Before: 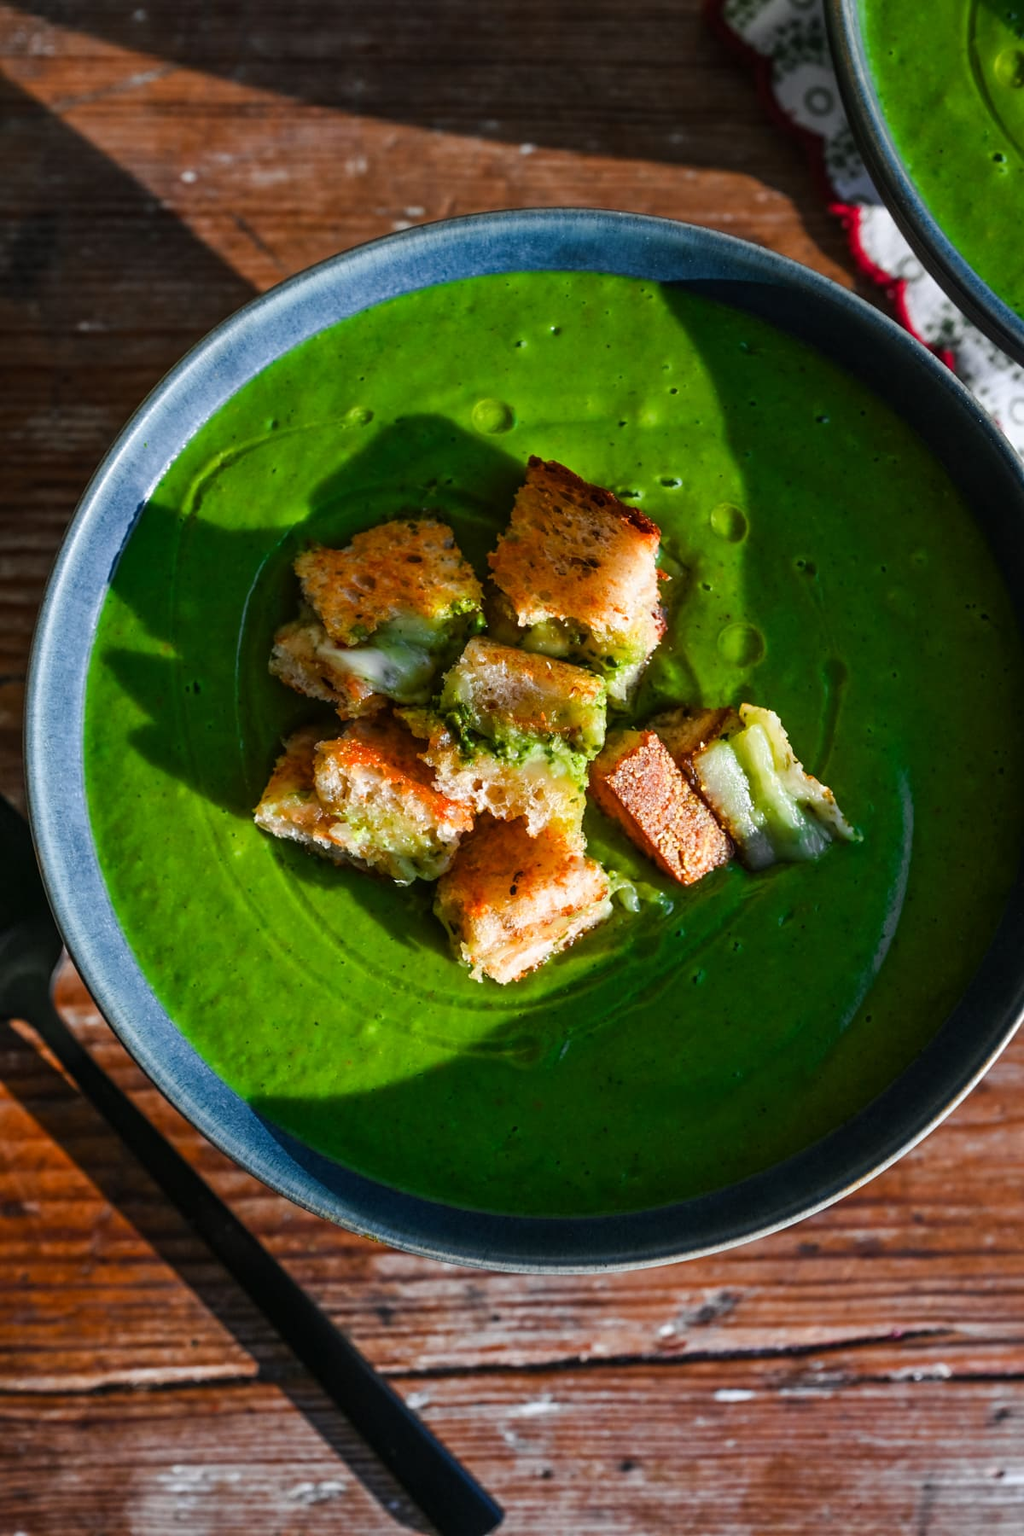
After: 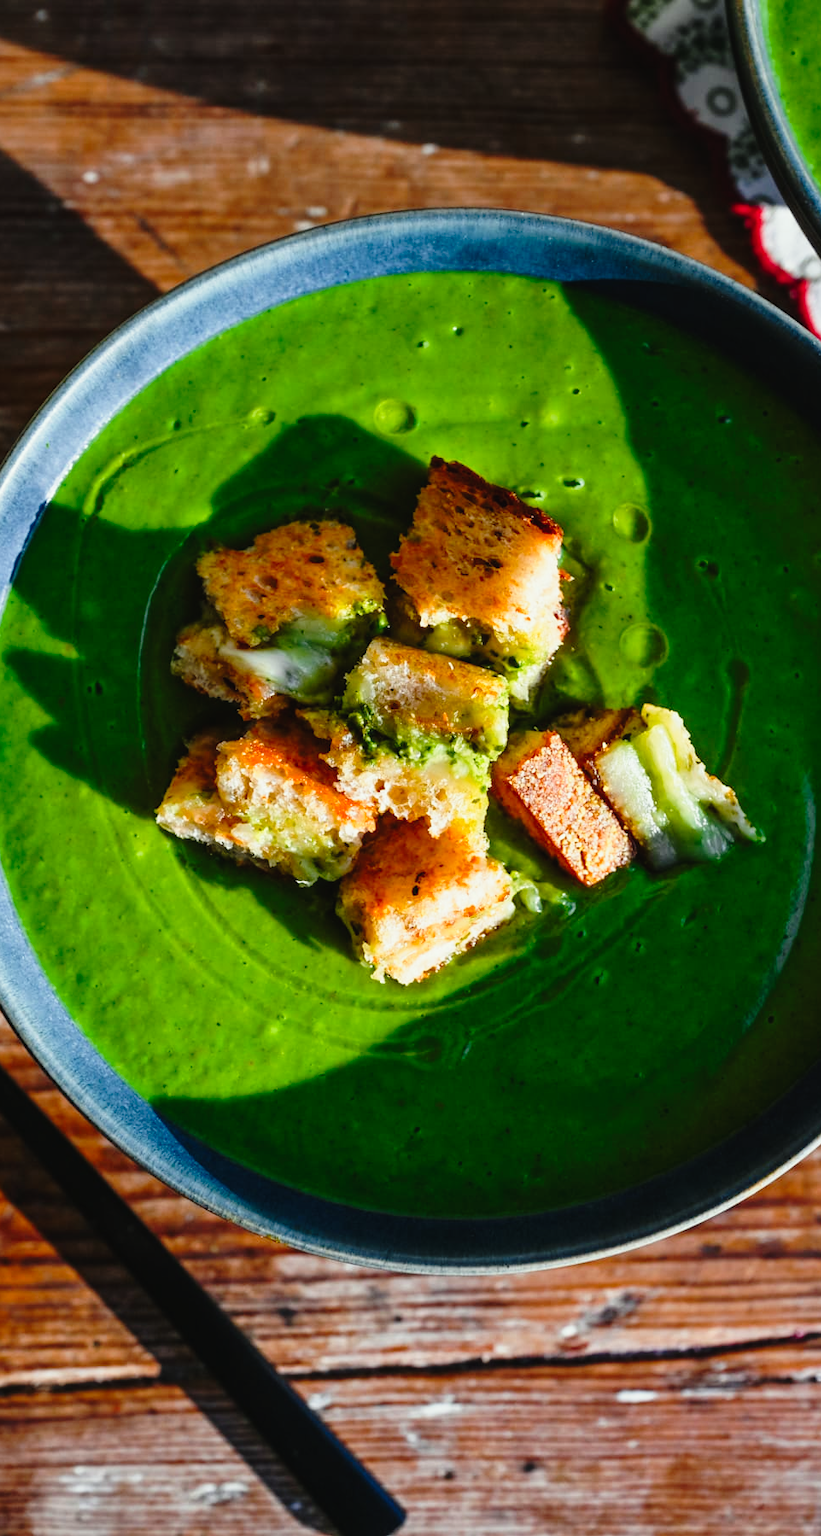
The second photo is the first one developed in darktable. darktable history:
color correction: highlights a* -2.47, highlights b* 2.28
crop and rotate: left 9.593%, right 10.174%
tone curve: curves: ch0 [(0, 0.021) (0.049, 0.044) (0.157, 0.131) (0.359, 0.419) (0.469, 0.544) (0.634, 0.722) (0.839, 0.909) (0.998, 0.978)]; ch1 [(0, 0) (0.437, 0.408) (0.472, 0.47) (0.502, 0.503) (0.527, 0.53) (0.564, 0.573) (0.614, 0.654) (0.669, 0.748) (0.859, 0.899) (1, 1)]; ch2 [(0, 0) (0.33, 0.301) (0.421, 0.443) (0.487, 0.504) (0.502, 0.509) (0.535, 0.537) (0.565, 0.595) (0.608, 0.667) (1, 1)], preserve colors none
